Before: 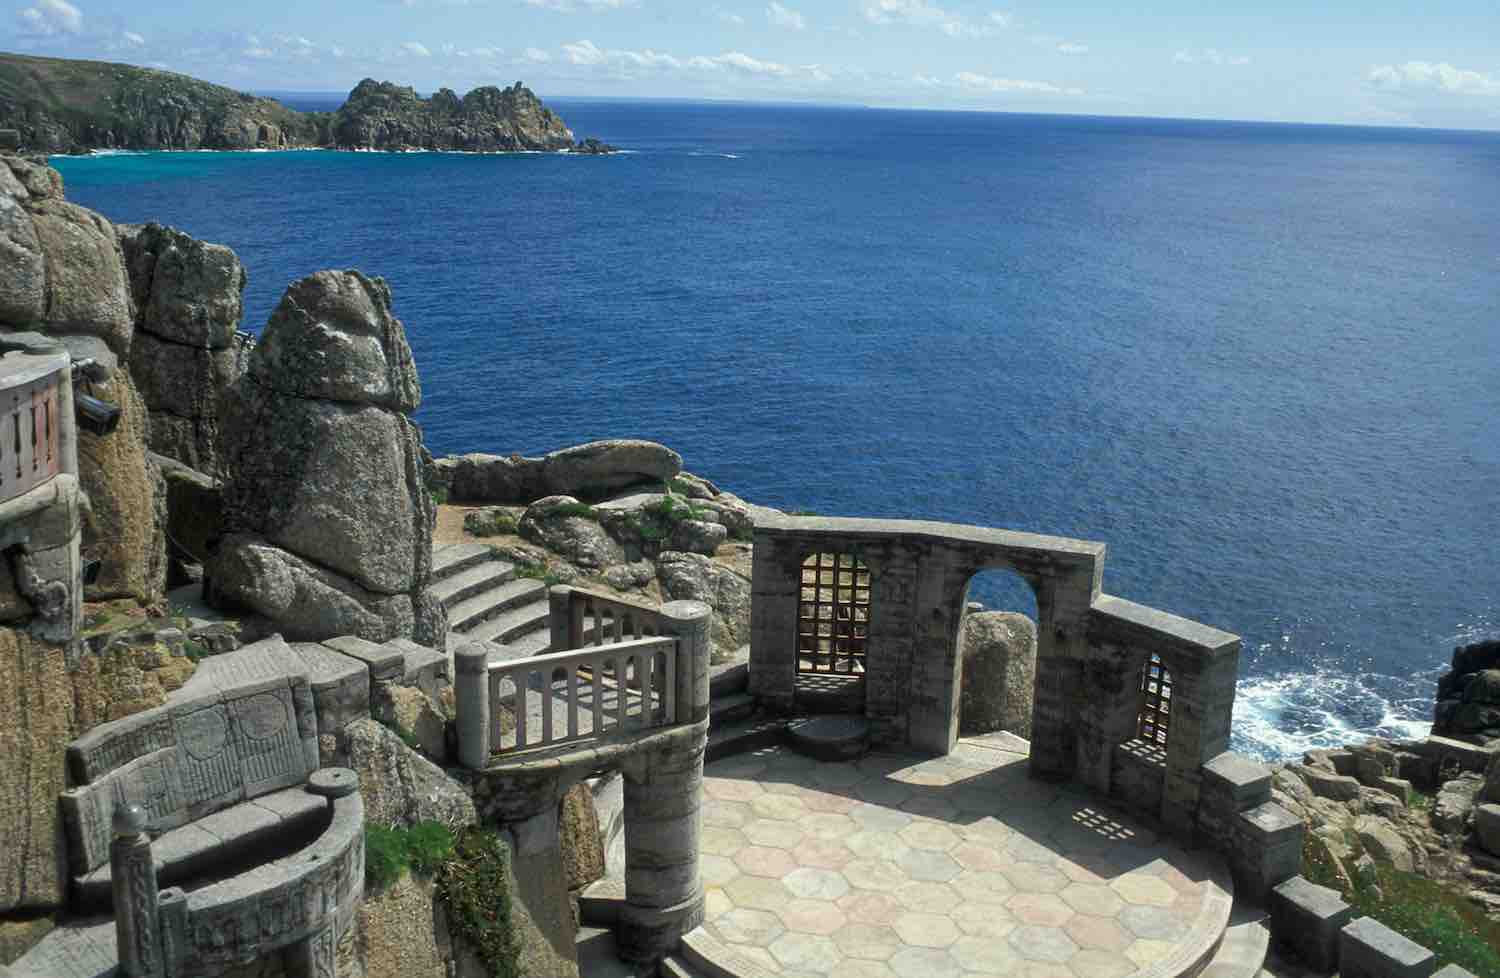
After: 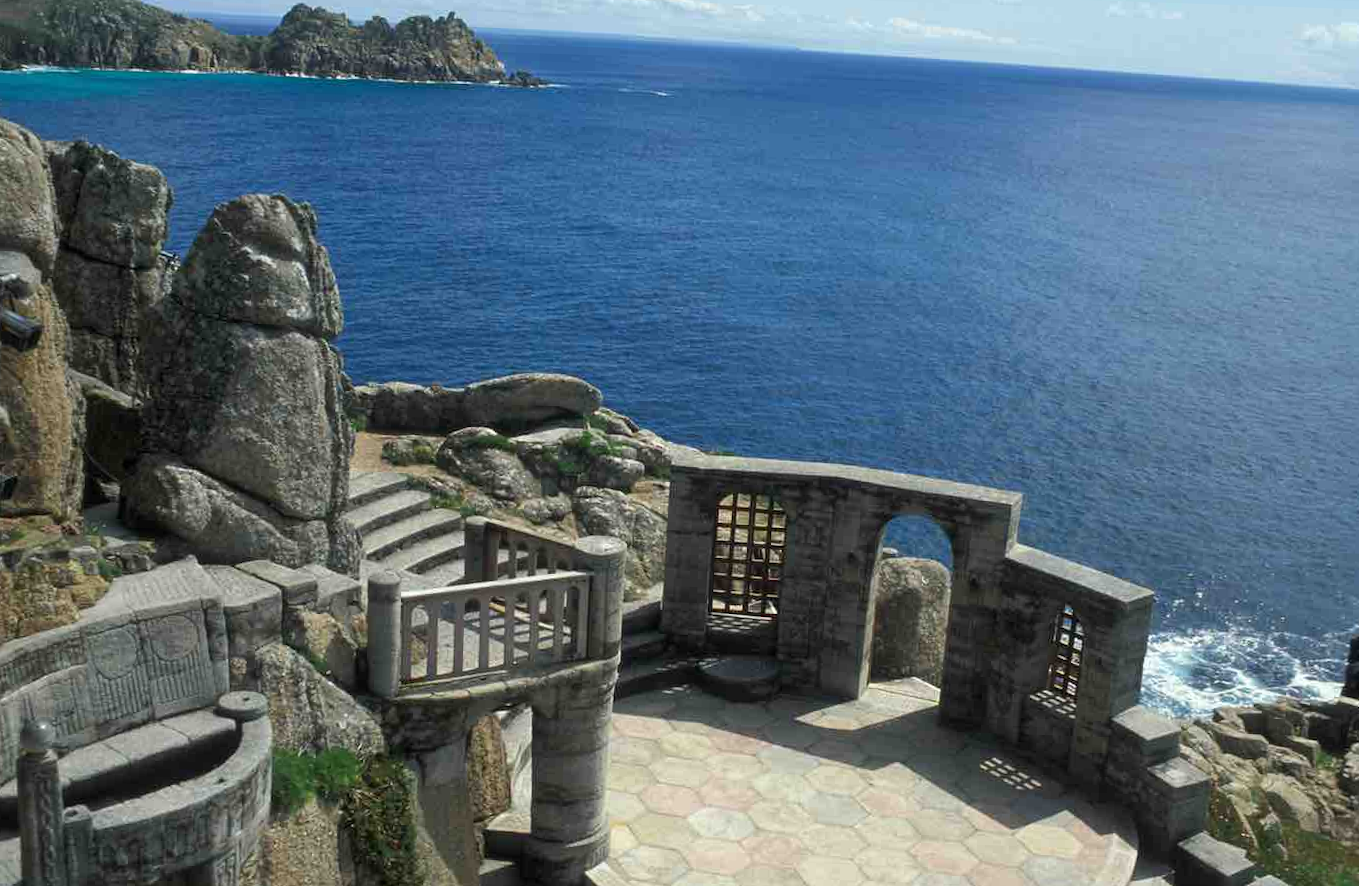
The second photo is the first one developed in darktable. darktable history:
crop and rotate: angle -1.96°, left 3.097%, top 4.154%, right 1.586%, bottom 0.529%
color balance: on, module defaults
